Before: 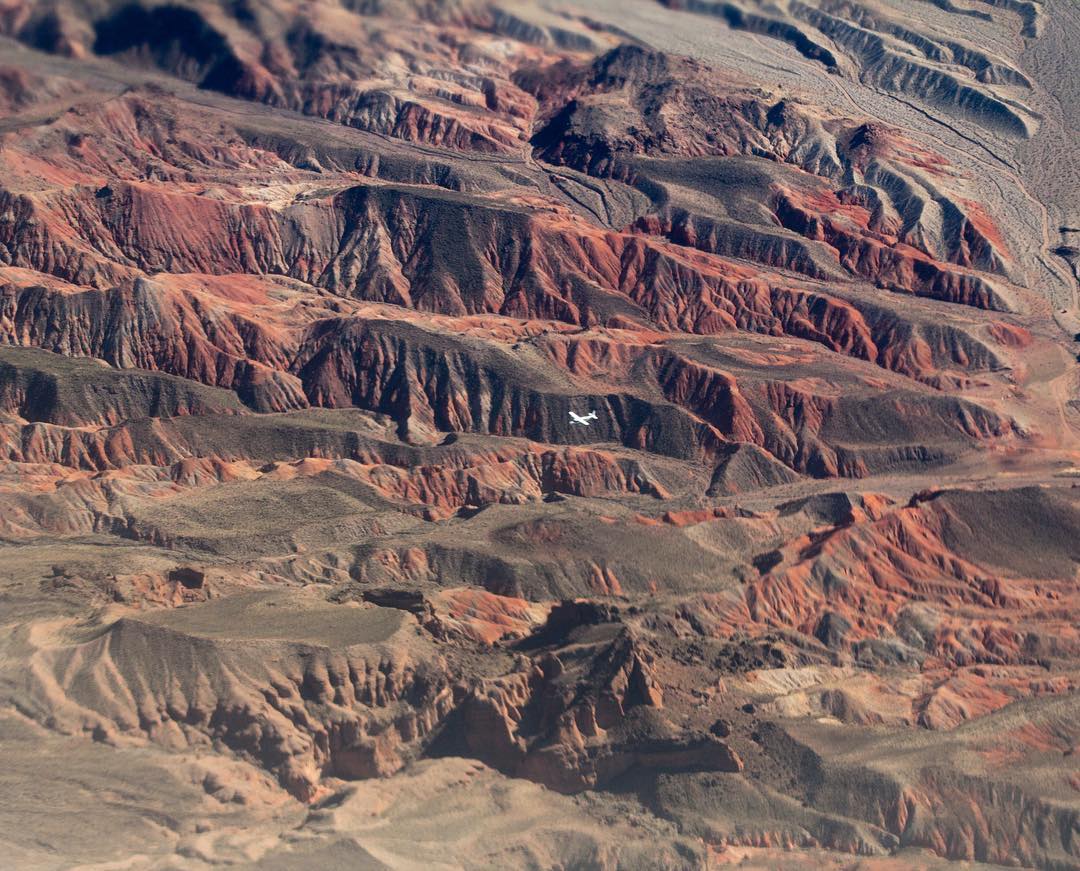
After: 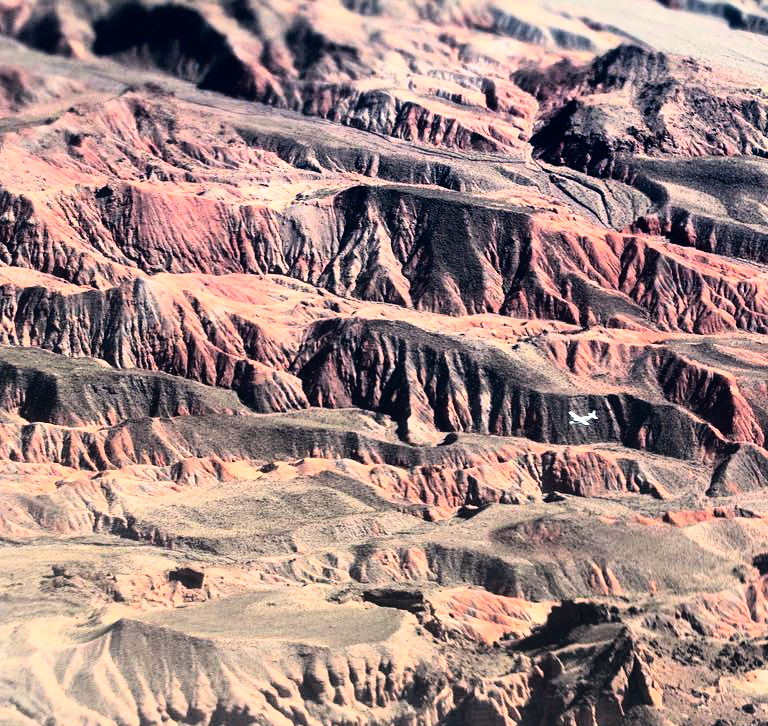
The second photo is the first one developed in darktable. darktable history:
crop: right 28.885%, bottom 16.626%
rgb curve: curves: ch0 [(0, 0) (0.21, 0.15) (0.24, 0.21) (0.5, 0.75) (0.75, 0.96) (0.89, 0.99) (1, 1)]; ch1 [(0, 0.02) (0.21, 0.13) (0.25, 0.2) (0.5, 0.67) (0.75, 0.9) (0.89, 0.97) (1, 1)]; ch2 [(0, 0.02) (0.21, 0.13) (0.25, 0.2) (0.5, 0.67) (0.75, 0.9) (0.89, 0.97) (1, 1)], compensate middle gray true
